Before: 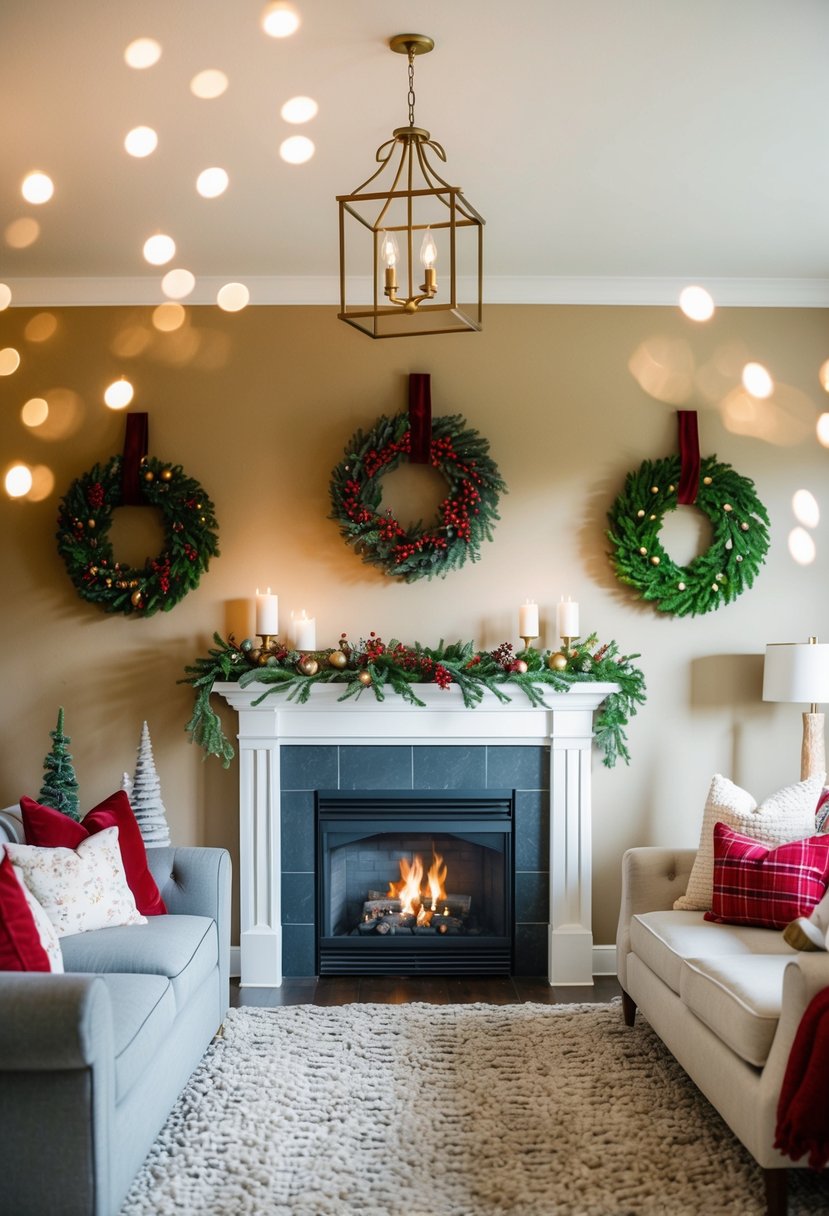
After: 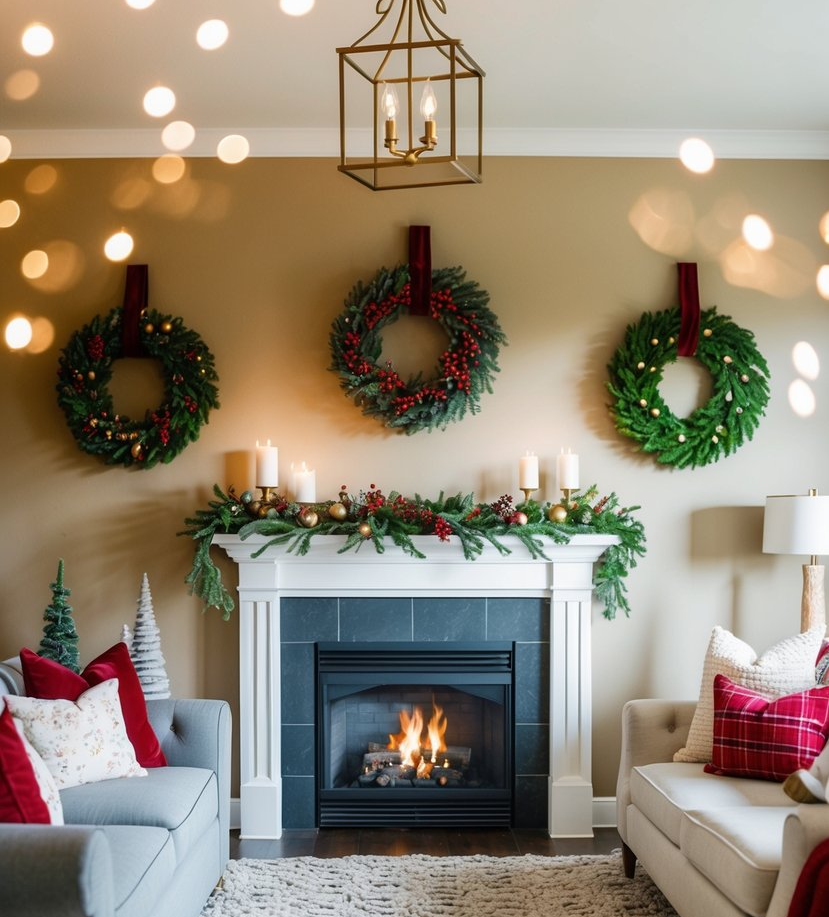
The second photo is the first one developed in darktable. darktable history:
crop and rotate: top 12.195%, bottom 12.359%
